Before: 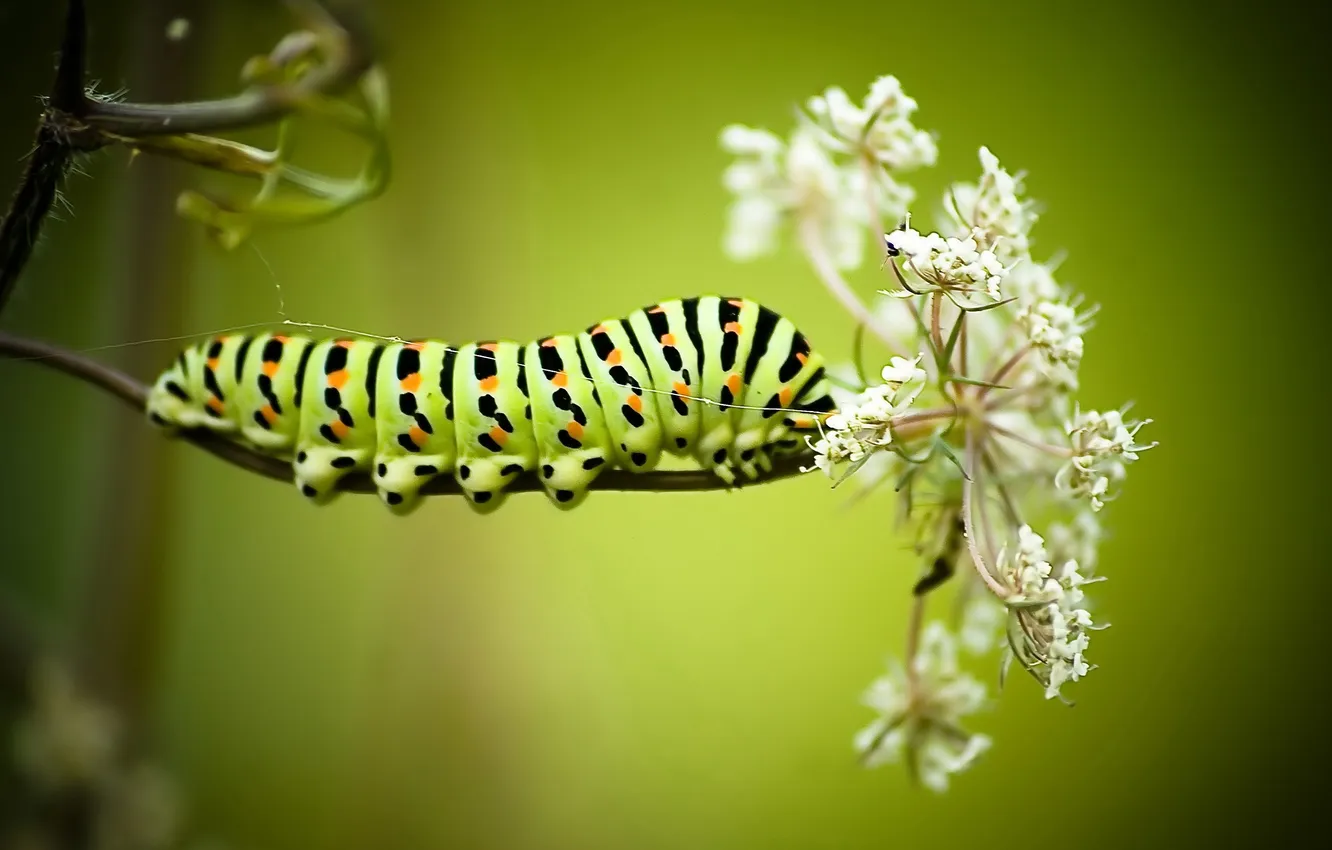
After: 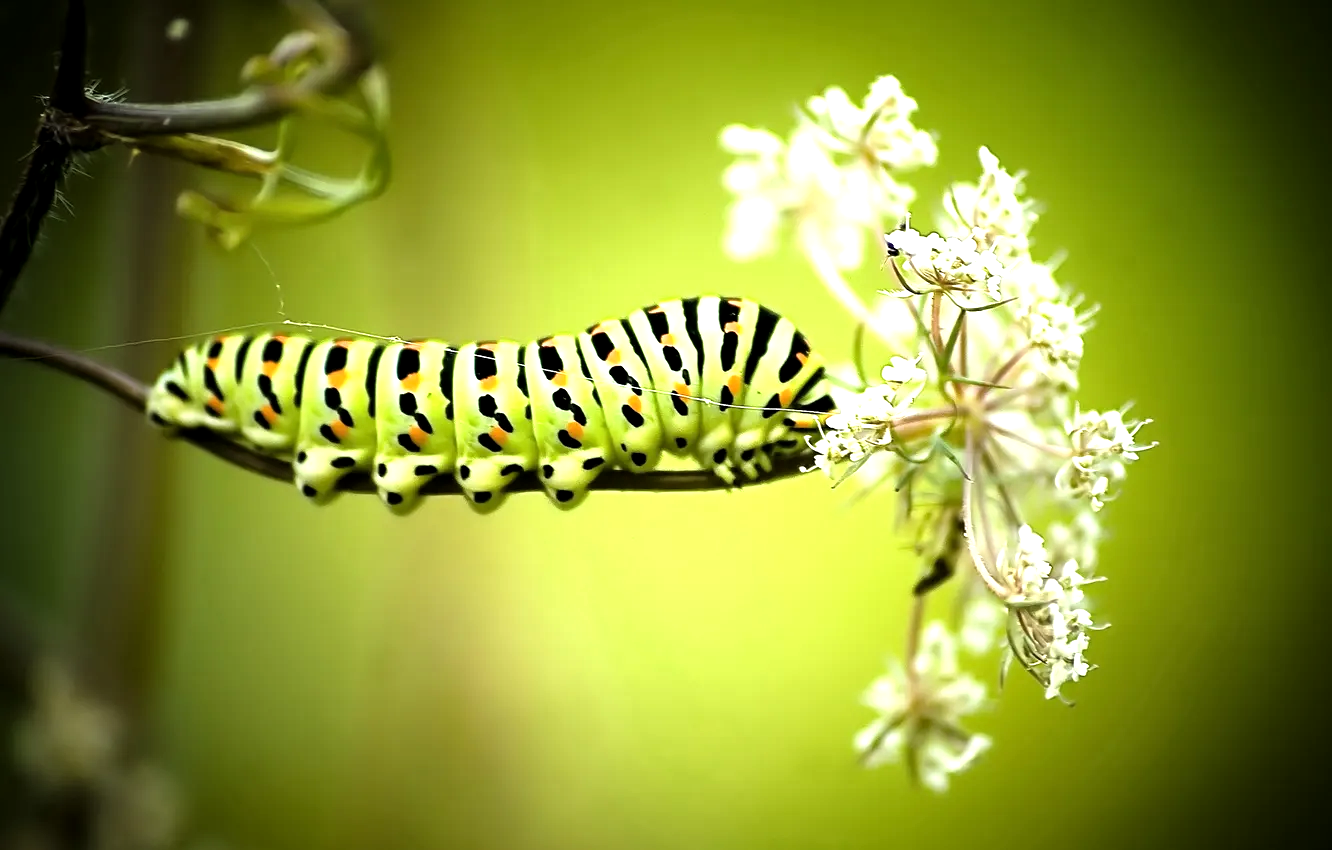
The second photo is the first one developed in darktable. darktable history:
local contrast: highlights 103%, shadows 102%, detail 120%, midtone range 0.2
tone equalizer: -8 EV -0.744 EV, -7 EV -0.667 EV, -6 EV -0.562 EV, -5 EV -0.411 EV, -3 EV 0.399 EV, -2 EV 0.6 EV, -1 EV 0.696 EV, +0 EV 0.742 EV
